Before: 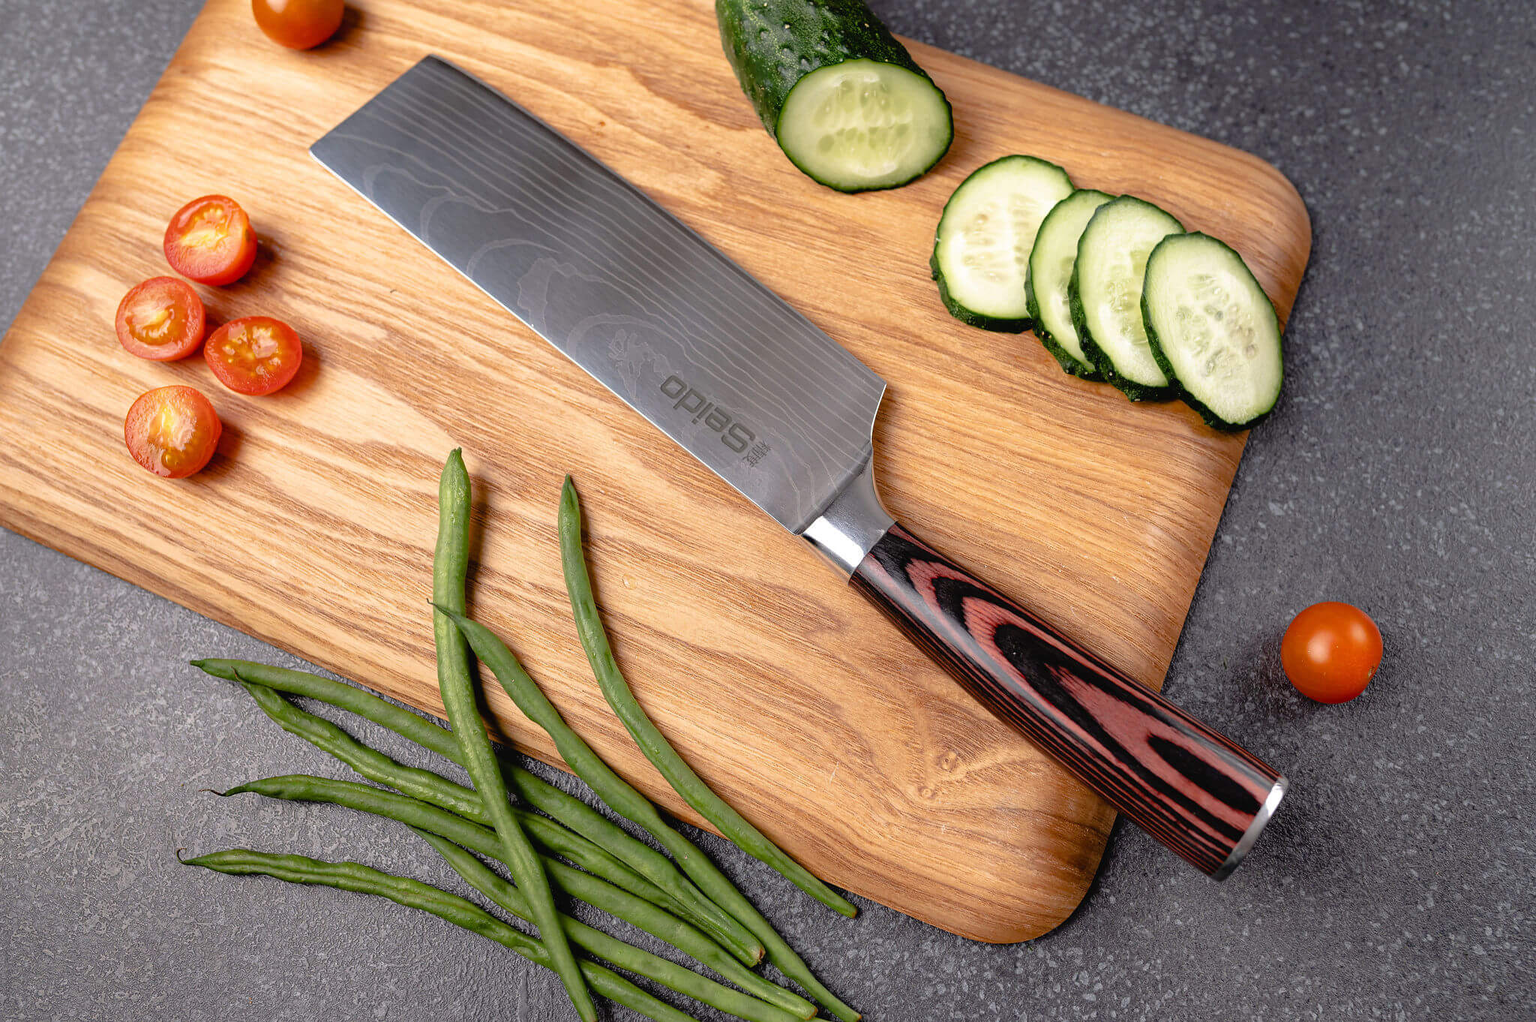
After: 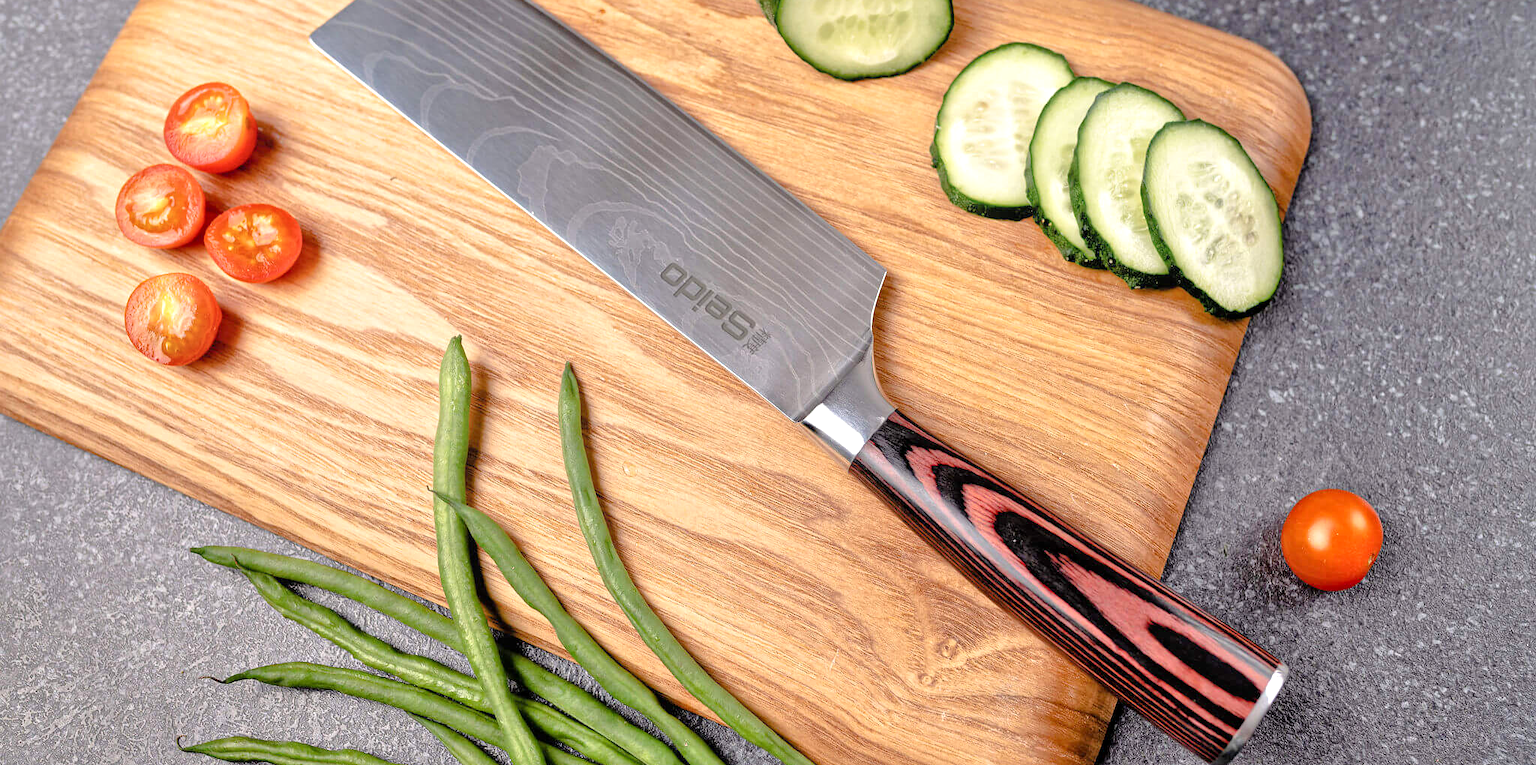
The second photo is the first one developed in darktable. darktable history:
local contrast: mode bilateral grid, contrast 20, coarseness 20, detail 150%, midtone range 0.2
tone equalizer: -7 EV 0.15 EV, -6 EV 0.6 EV, -5 EV 1.15 EV, -4 EV 1.33 EV, -3 EV 1.15 EV, -2 EV 0.6 EV, -1 EV 0.15 EV, mask exposure compensation -0.5 EV
crop: top 11.038%, bottom 13.962%
shadows and highlights: shadows -24.28, highlights 49.77, soften with gaussian
